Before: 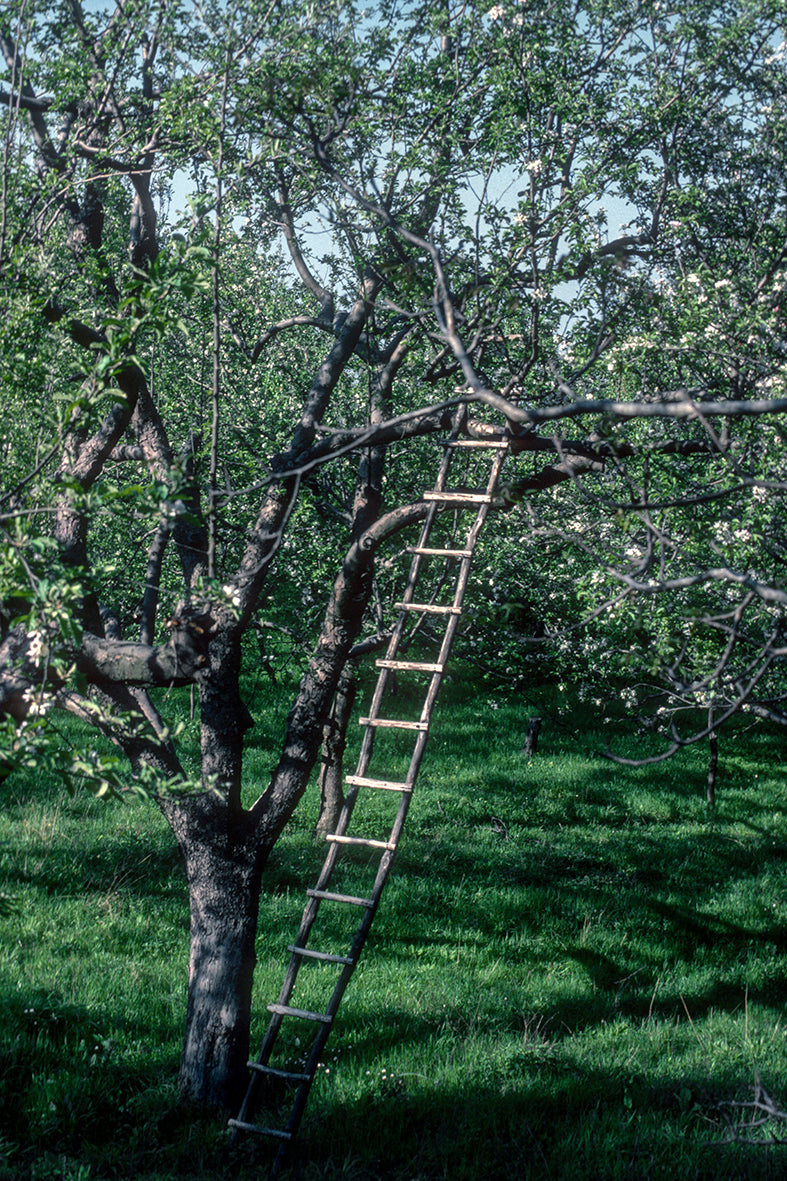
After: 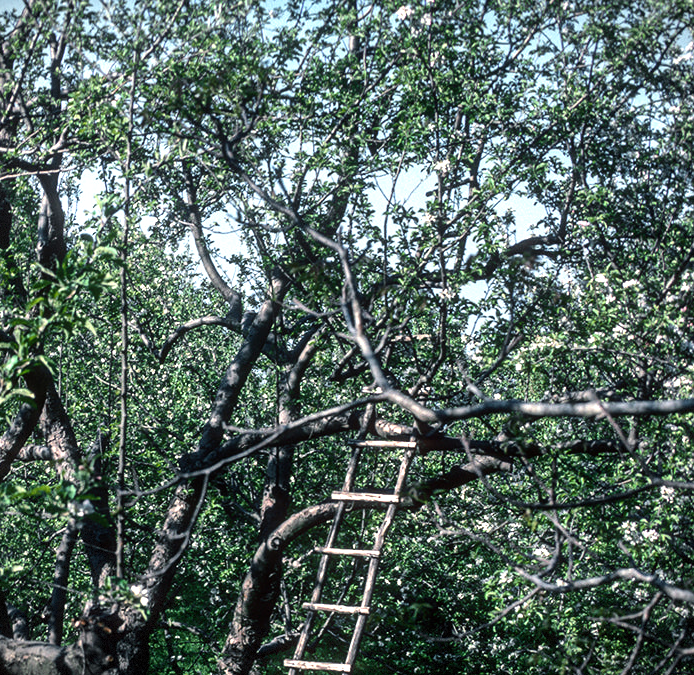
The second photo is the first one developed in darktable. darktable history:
vignetting: fall-off start 97.28%, fall-off radius 79%, brightness -0.462, saturation -0.3, width/height ratio 1.114, dithering 8-bit output, unbound false
crop and rotate: left 11.812%, bottom 42.776%
tone equalizer: -8 EV -0.75 EV, -7 EV -0.7 EV, -6 EV -0.6 EV, -5 EV -0.4 EV, -3 EV 0.4 EV, -2 EV 0.6 EV, -1 EV 0.7 EV, +0 EV 0.75 EV, edges refinement/feathering 500, mask exposure compensation -1.57 EV, preserve details no
